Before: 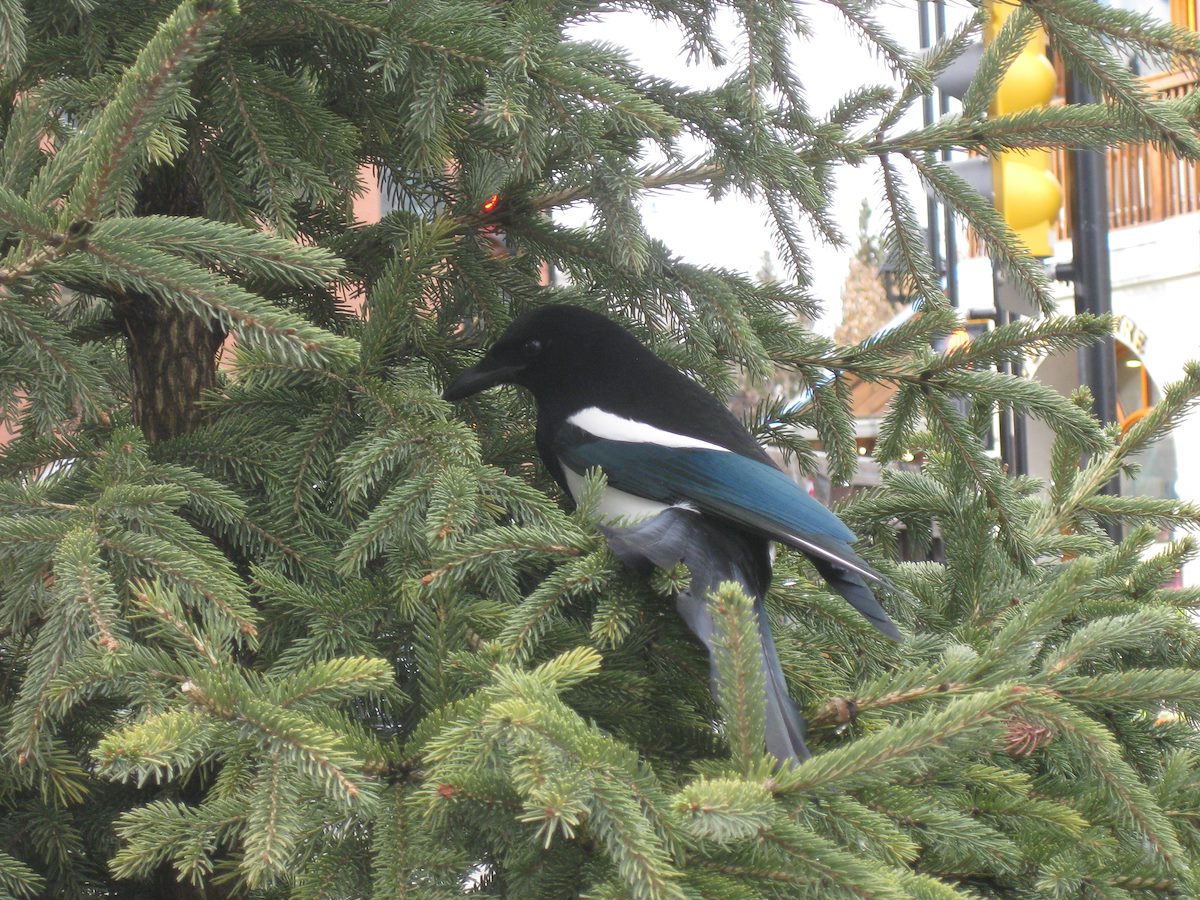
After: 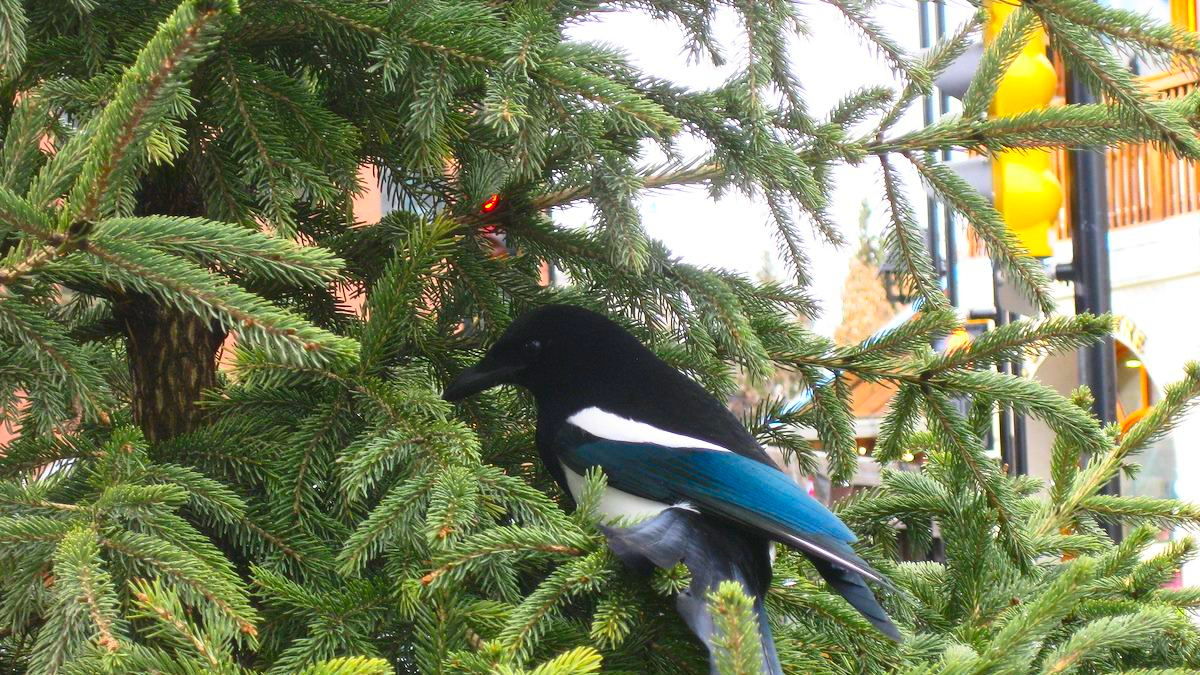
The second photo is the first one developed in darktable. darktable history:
crop: bottom 24.983%
contrast brightness saturation: contrast 0.259, brightness 0.017, saturation 0.862
